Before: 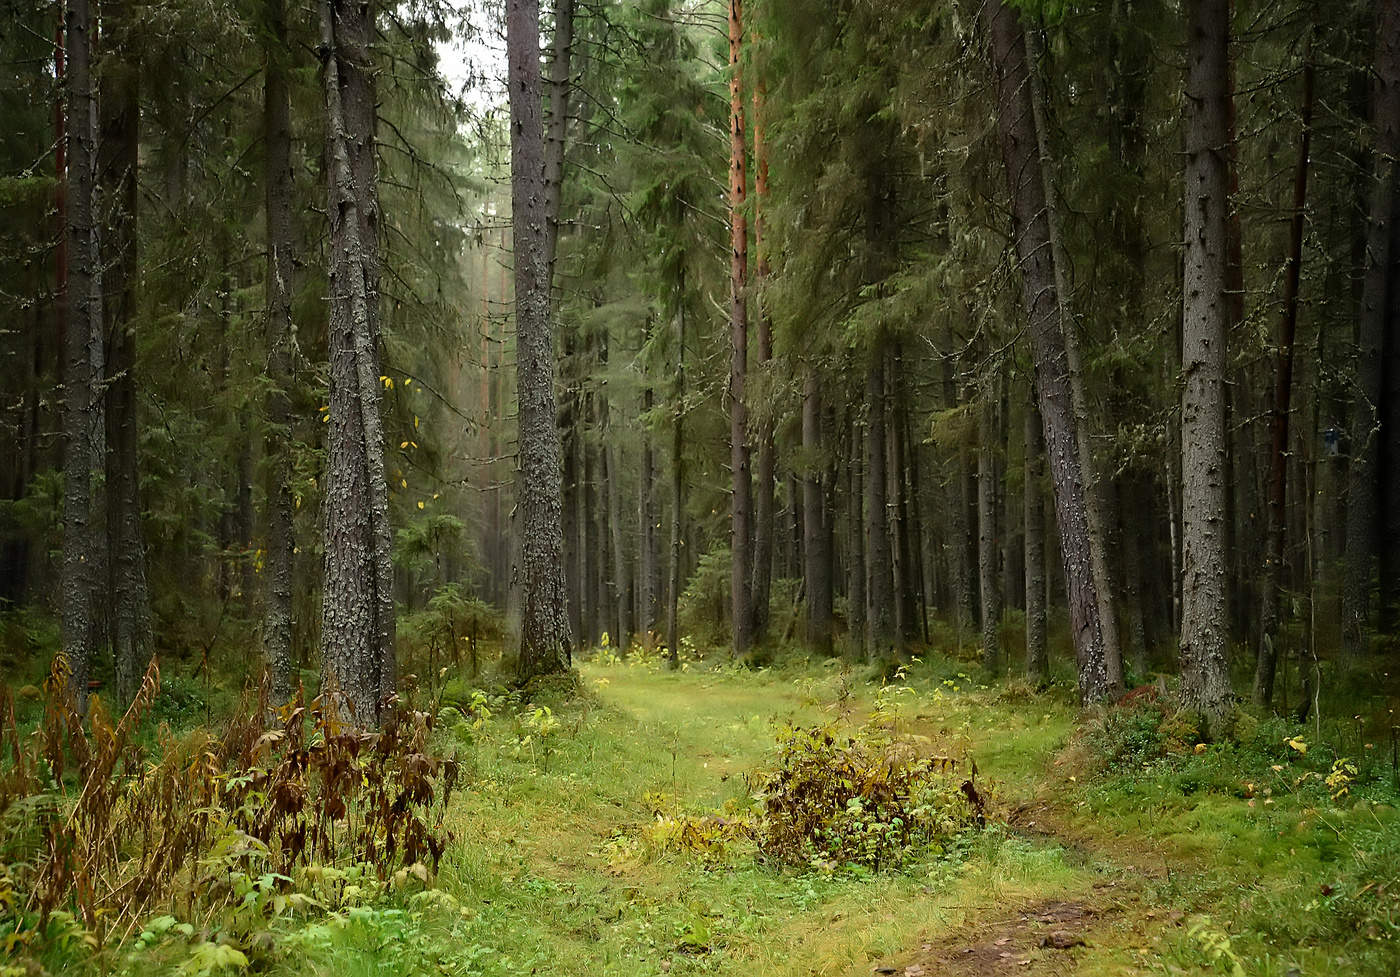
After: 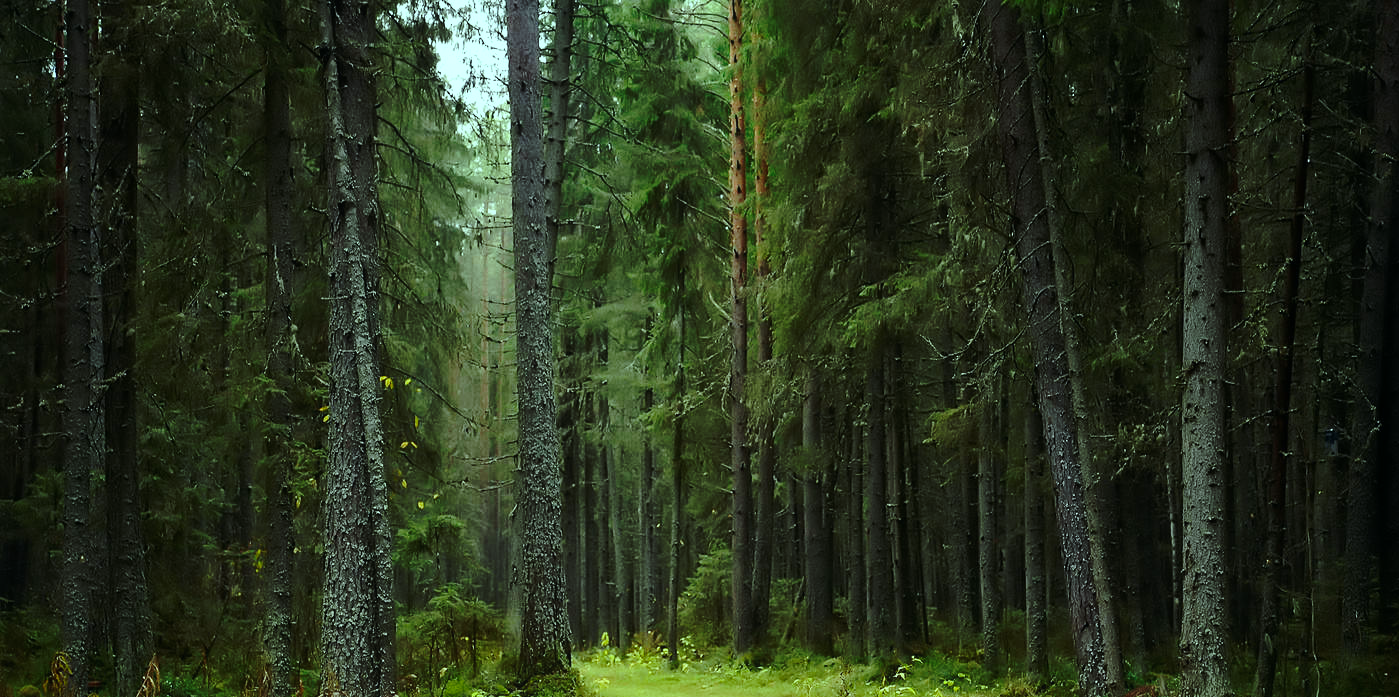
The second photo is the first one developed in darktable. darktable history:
crop: bottom 28.576%
color balance: mode lift, gamma, gain (sRGB), lift [0.997, 0.979, 1.021, 1.011], gamma [1, 1.084, 0.916, 0.998], gain [1, 0.87, 1.13, 1.101], contrast 4.55%, contrast fulcrum 38.24%, output saturation 104.09%
local contrast: mode bilateral grid, contrast 10, coarseness 25, detail 115%, midtone range 0.2
tone equalizer: on, module defaults
base curve: curves: ch0 [(0, 0) (0.073, 0.04) (0.157, 0.139) (0.492, 0.492) (0.758, 0.758) (1, 1)], preserve colors none
contrast equalizer: octaves 7, y [[0.6 ×6], [0.55 ×6], [0 ×6], [0 ×6], [0 ×6]], mix -0.3
